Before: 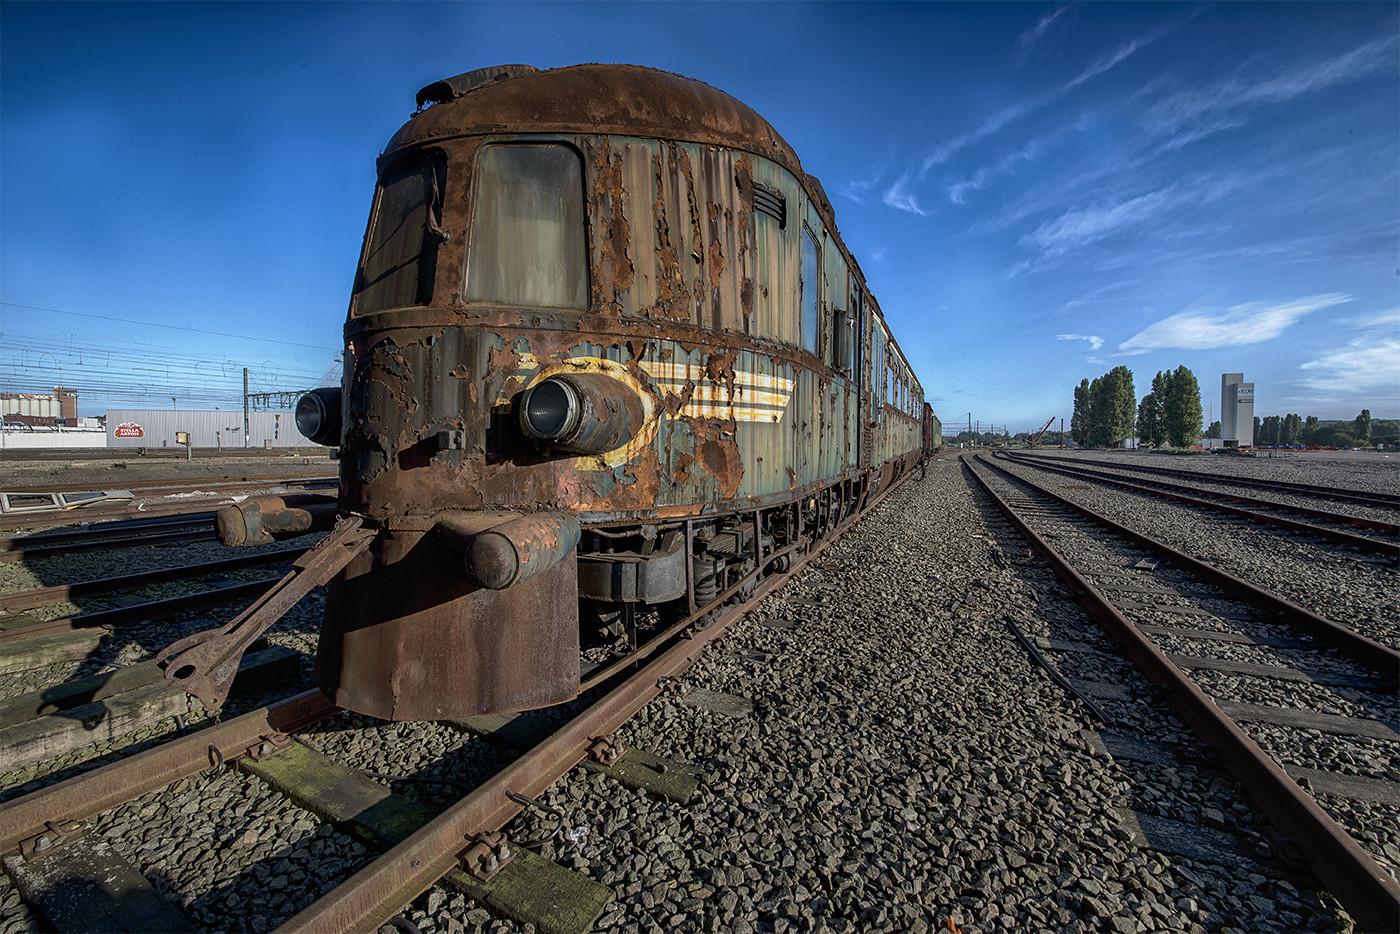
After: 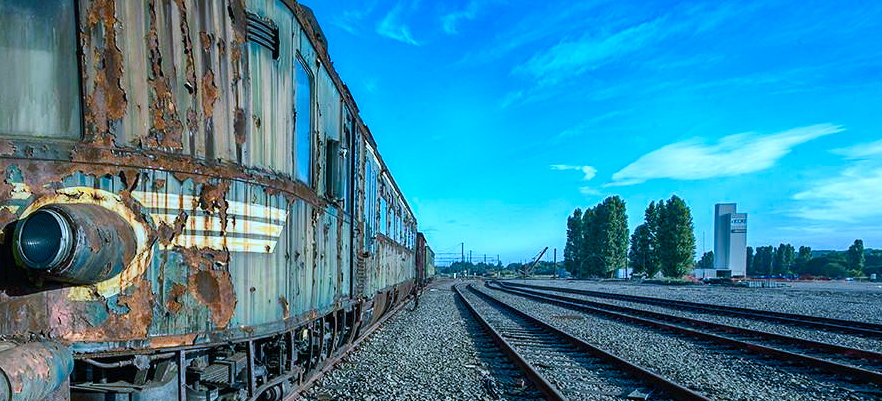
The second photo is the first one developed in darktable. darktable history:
color balance rgb: shadows lift › luminance -7.46%, shadows lift › chroma 2.118%, shadows lift › hue 165.22°, perceptual saturation grading › global saturation 20%, perceptual saturation grading › highlights -50.45%, perceptual saturation grading › shadows 30.55%, global vibrance 14.838%
color calibration: gray › normalize channels true, x 0.396, y 0.386, temperature 3651.07 K, gamut compression 0.002
contrast brightness saturation: contrast 0.201, brightness 0.169, saturation 0.226
color zones: curves: ch1 [(0.235, 0.558) (0.75, 0.5)]; ch2 [(0.25, 0.462) (0.749, 0.457)]
crop: left 36.267%, top 18.242%, right 0.668%, bottom 38.797%
